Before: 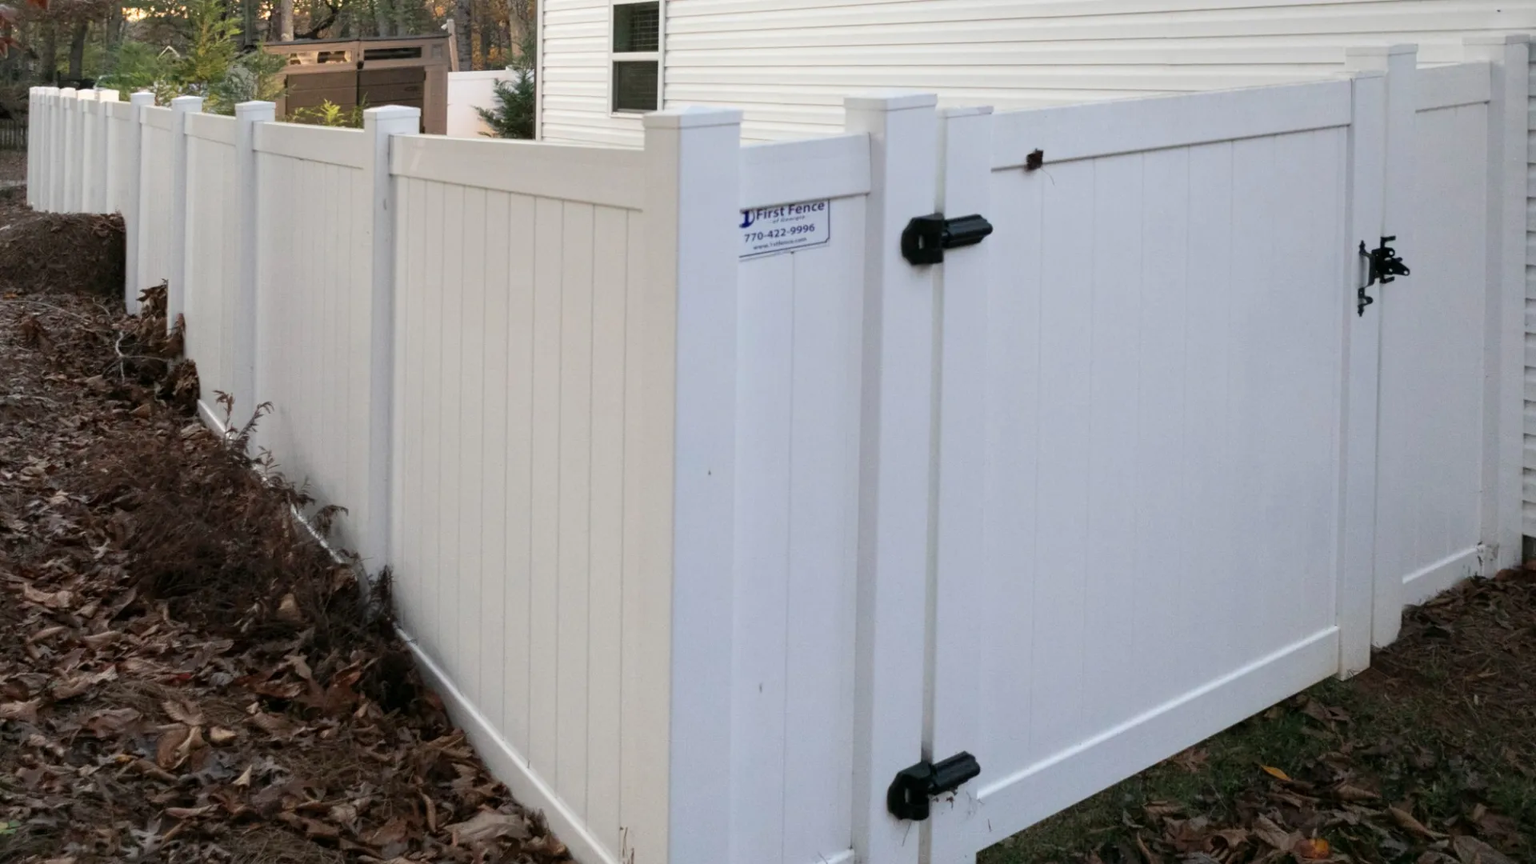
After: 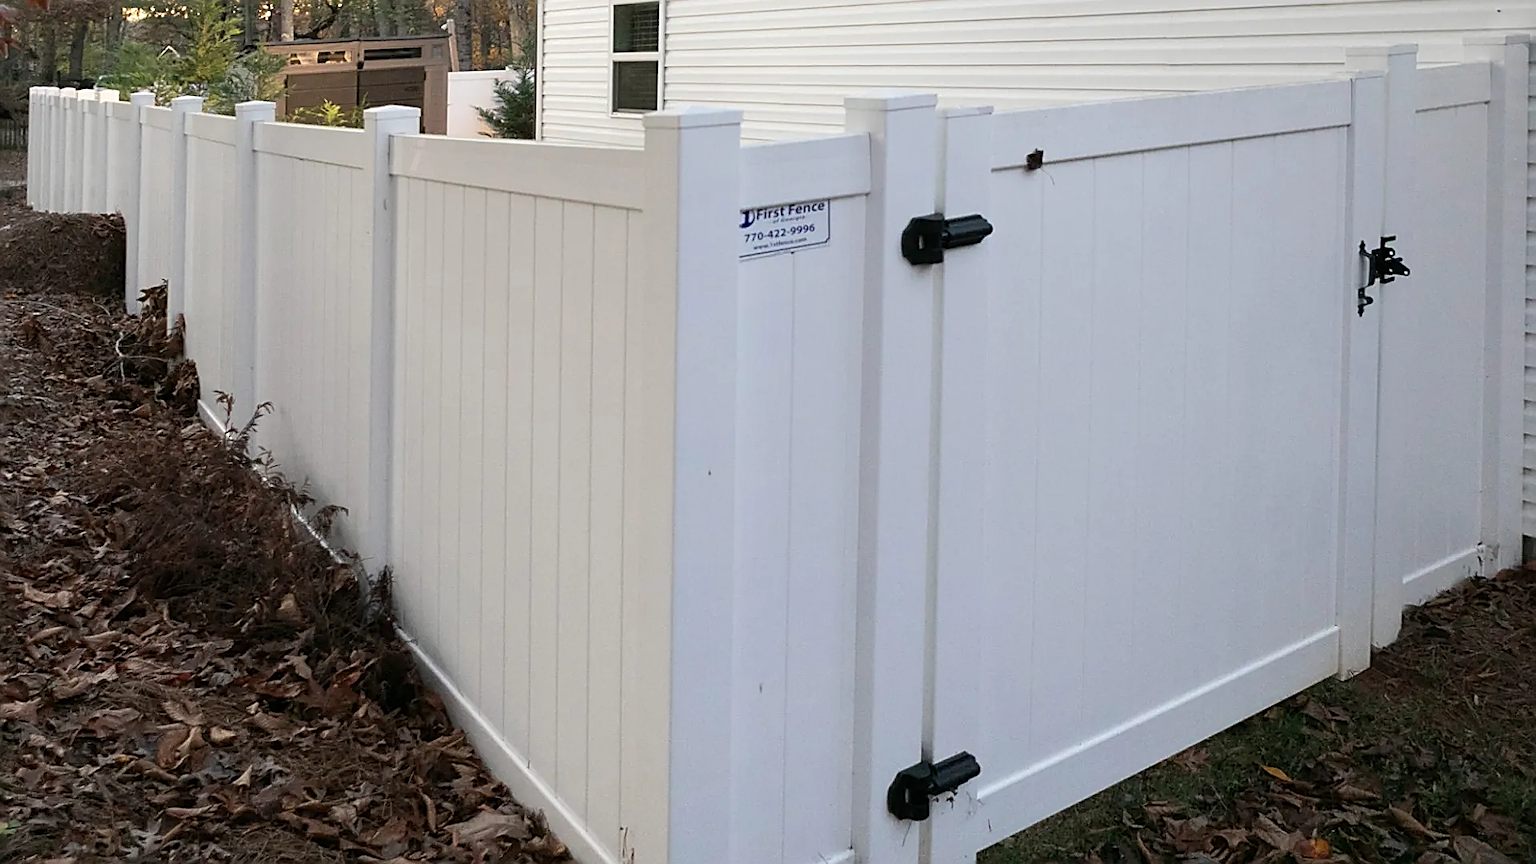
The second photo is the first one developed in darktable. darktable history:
sharpen: radius 1.643, amount 1.283
